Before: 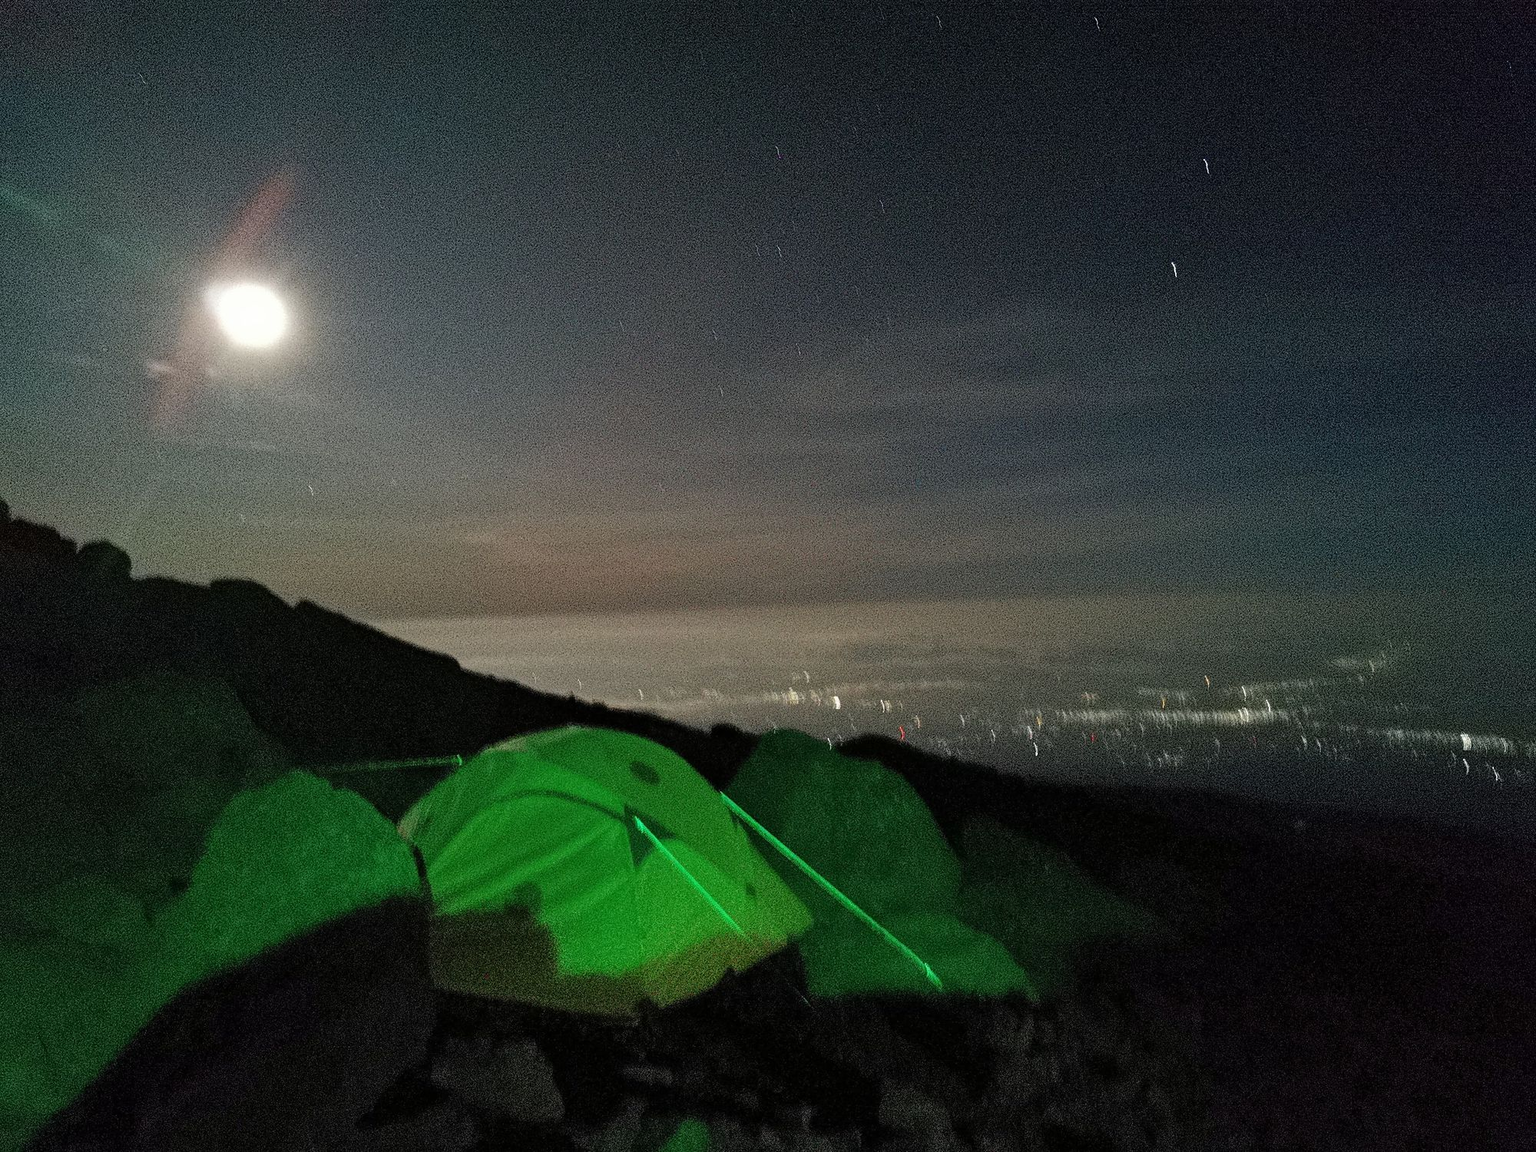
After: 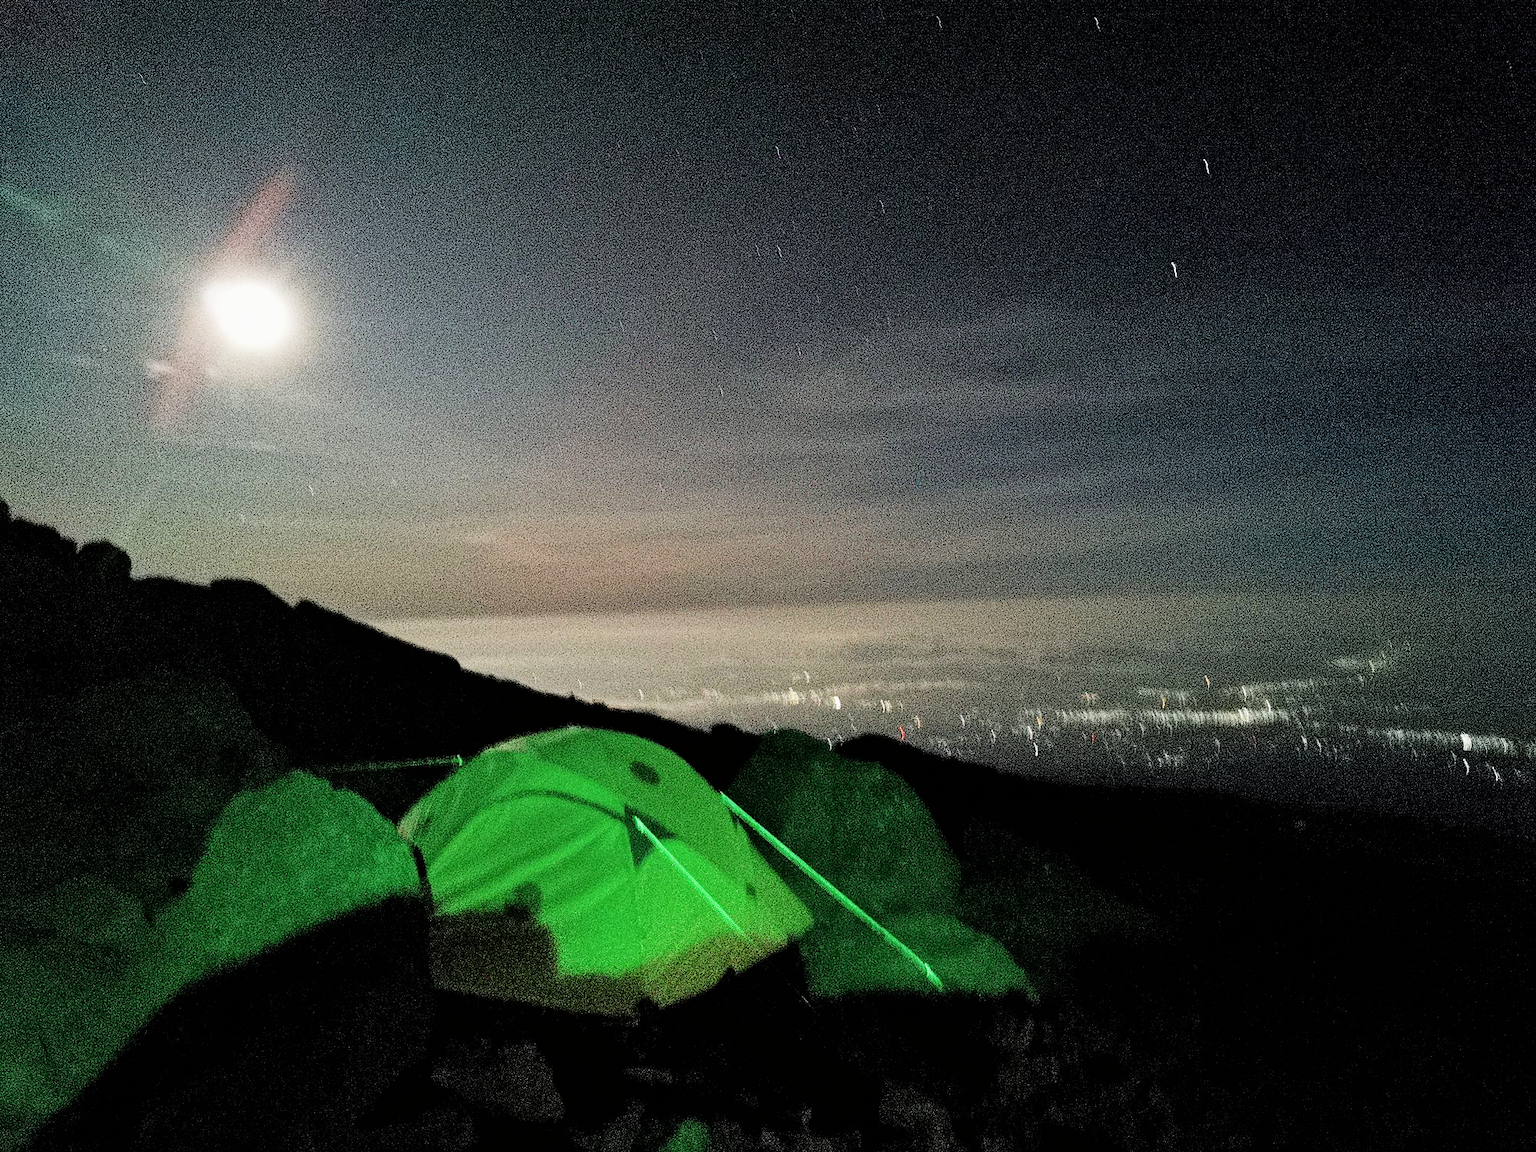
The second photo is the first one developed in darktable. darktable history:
filmic rgb: black relative exposure -5 EV, hardness 2.88, contrast 1.4, highlights saturation mix -30%
exposure: exposure 0.95 EV, compensate highlight preservation false
